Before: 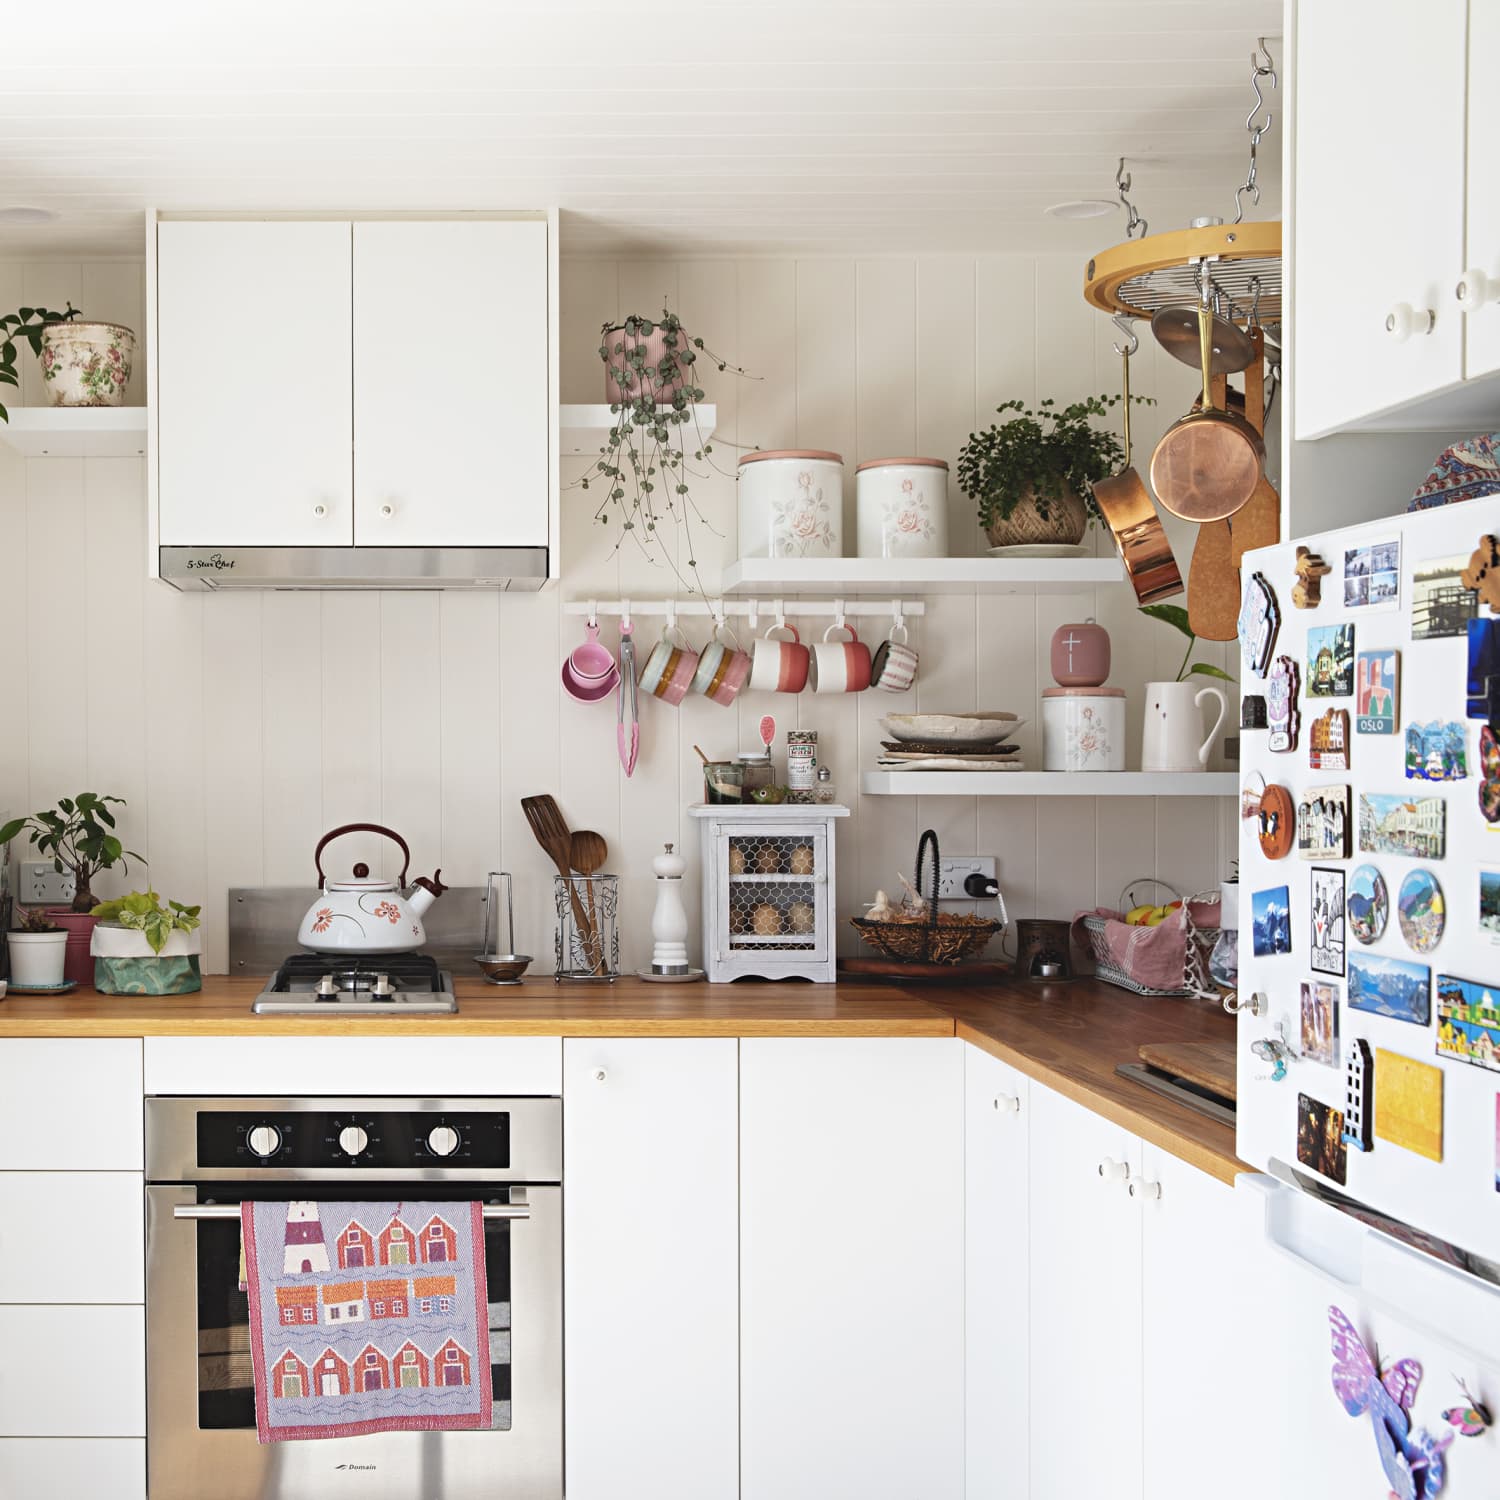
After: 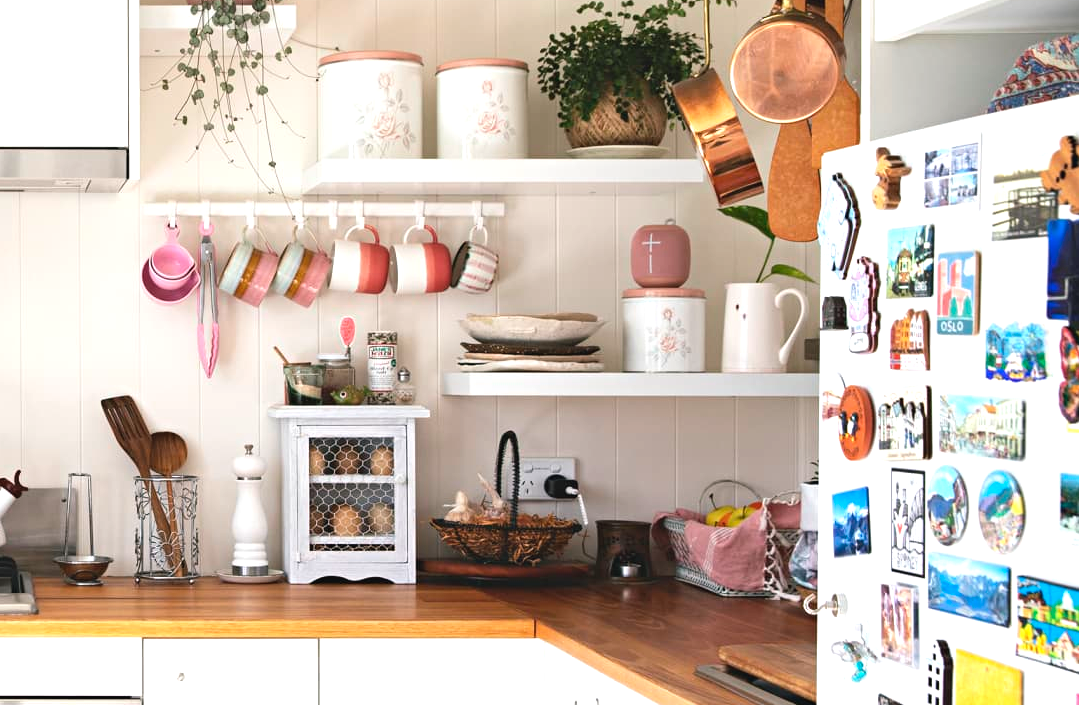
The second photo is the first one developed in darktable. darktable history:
color balance rgb: shadows lift › luminance -7.905%, shadows lift › chroma 2.432%, shadows lift › hue 164.38°, perceptual saturation grading › global saturation -0.129%, global vibrance 20%
crop and rotate: left 28.059%, top 26.631%, bottom 26.306%
exposure: black level correction -0.002, exposure 0.543 EV, compensate highlight preservation false
